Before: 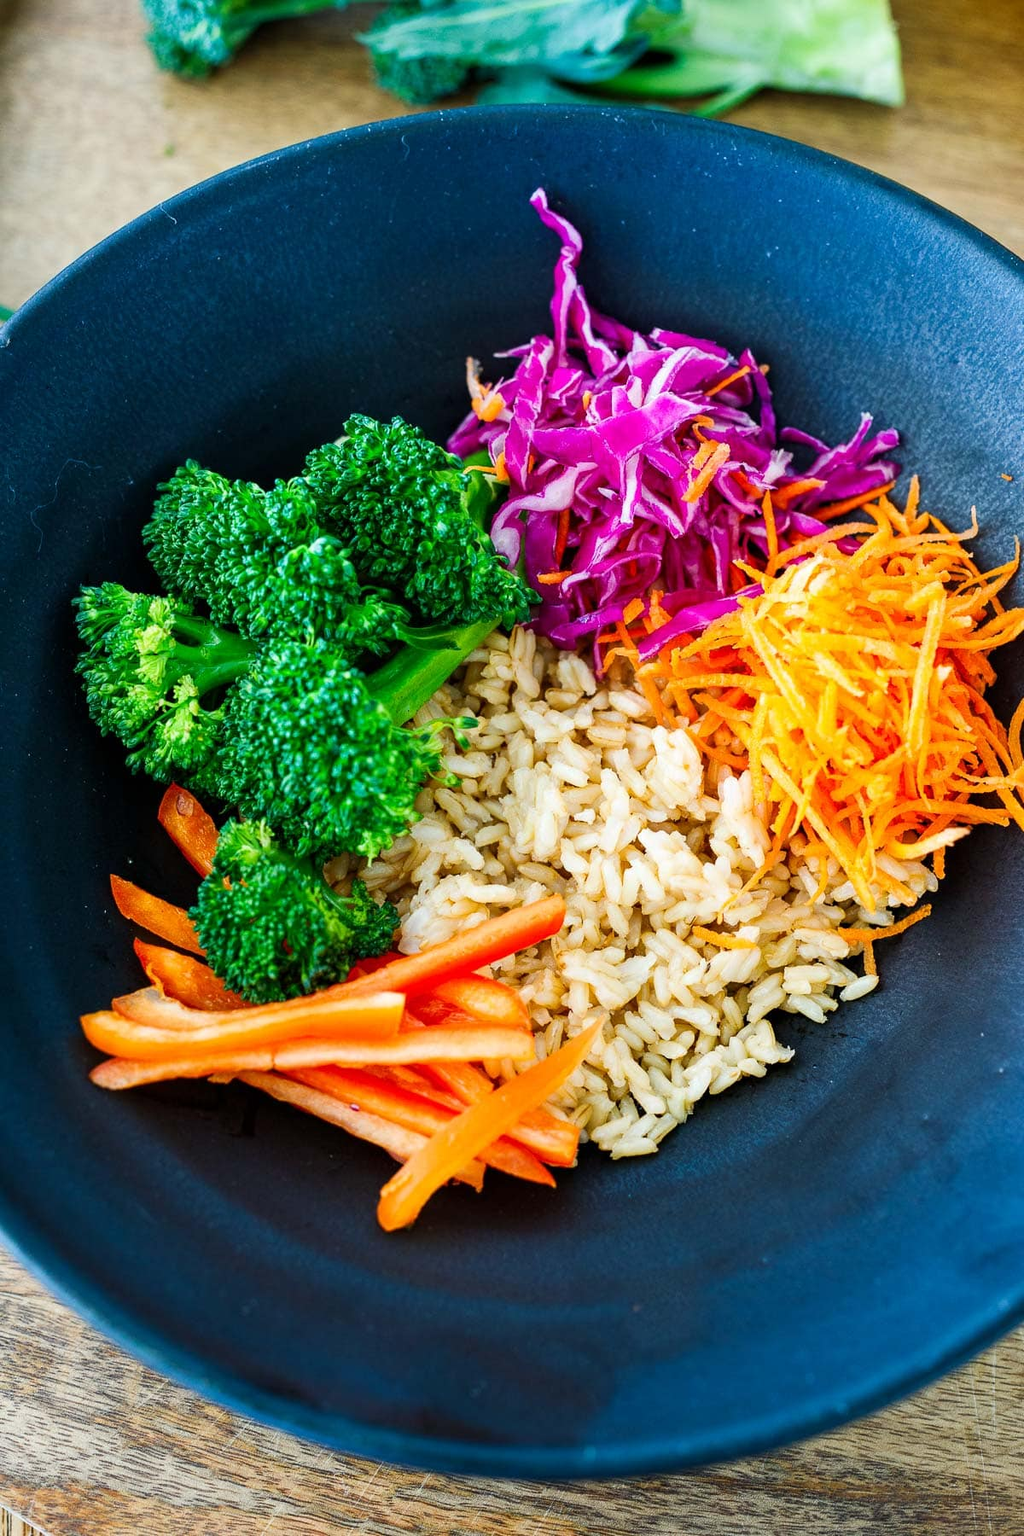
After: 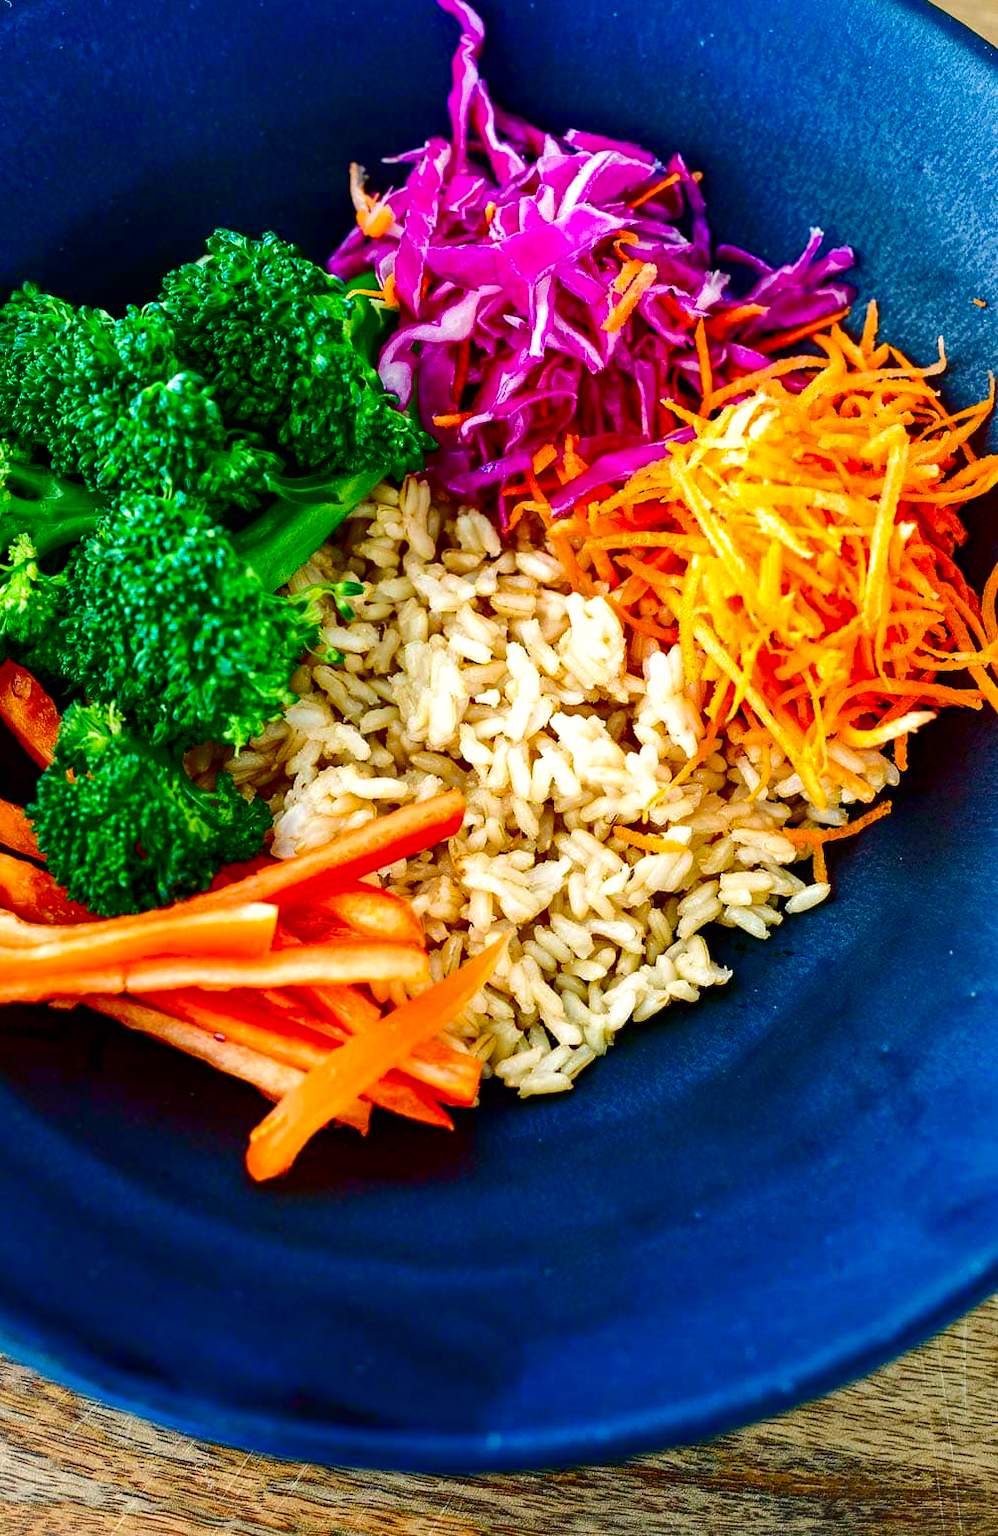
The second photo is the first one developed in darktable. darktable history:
crop: left 16.328%, top 14.175%
contrast brightness saturation: contrast 0.189, brightness -0.241, saturation 0.113
velvia: on, module defaults
shadows and highlights: on, module defaults
color balance rgb: highlights gain › chroma 1.043%, highlights gain › hue 60.04°, perceptual saturation grading › global saturation 40.287%, perceptual saturation grading › highlights -50.473%, perceptual saturation grading › shadows 31.039%, perceptual brilliance grading › highlights 6.236%, perceptual brilliance grading › mid-tones 16.716%, perceptual brilliance grading › shadows -5.152%
